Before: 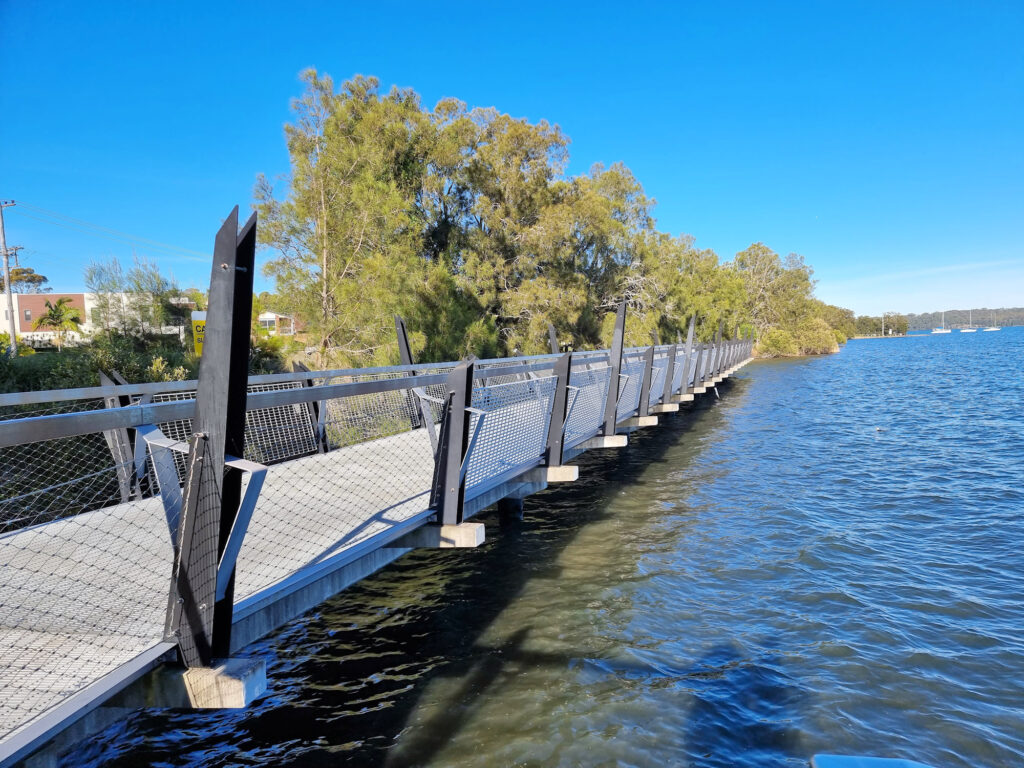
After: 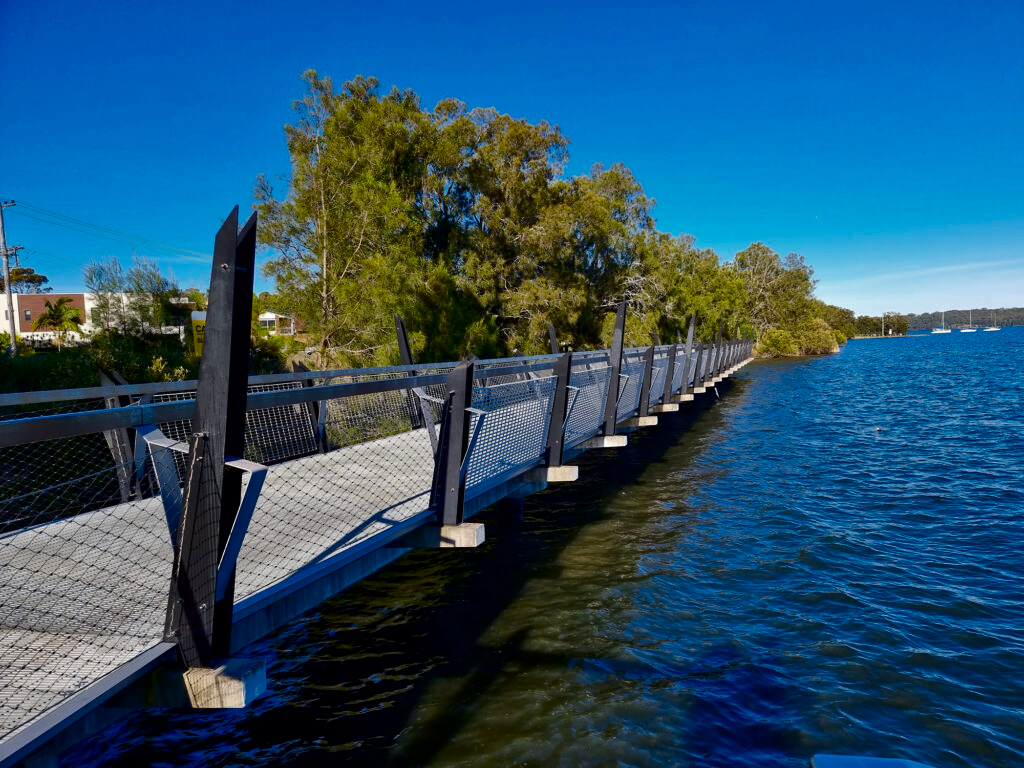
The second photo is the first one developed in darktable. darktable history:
contrast brightness saturation: contrast 0.088, brightness -0.571, saturation 0.168
